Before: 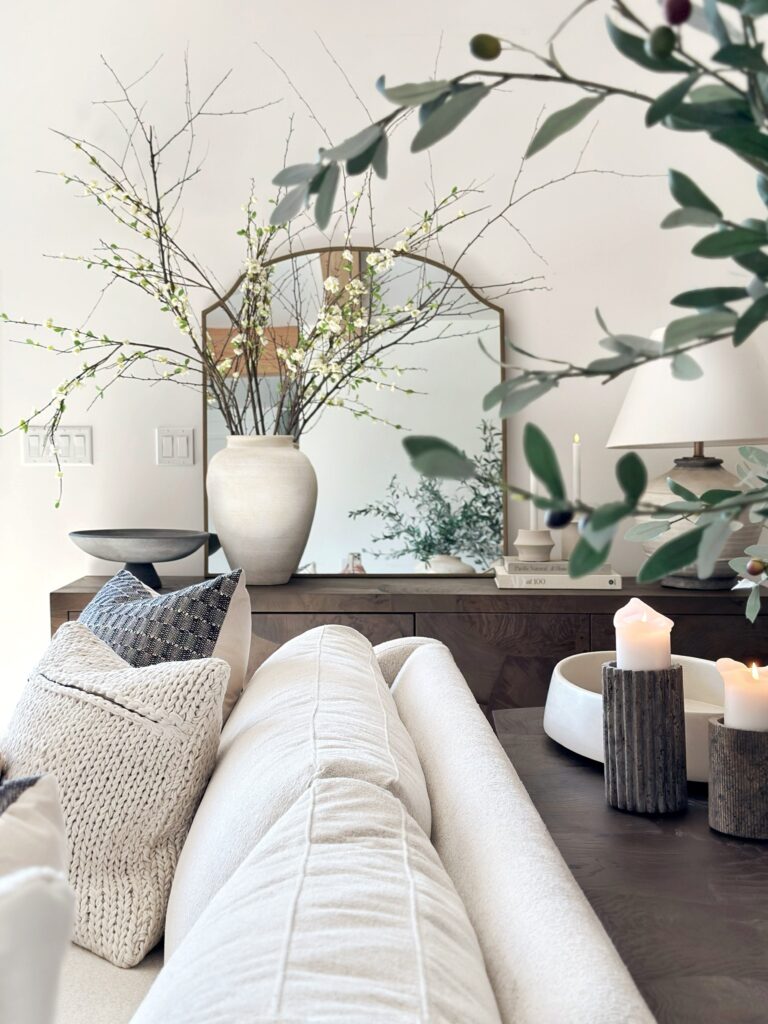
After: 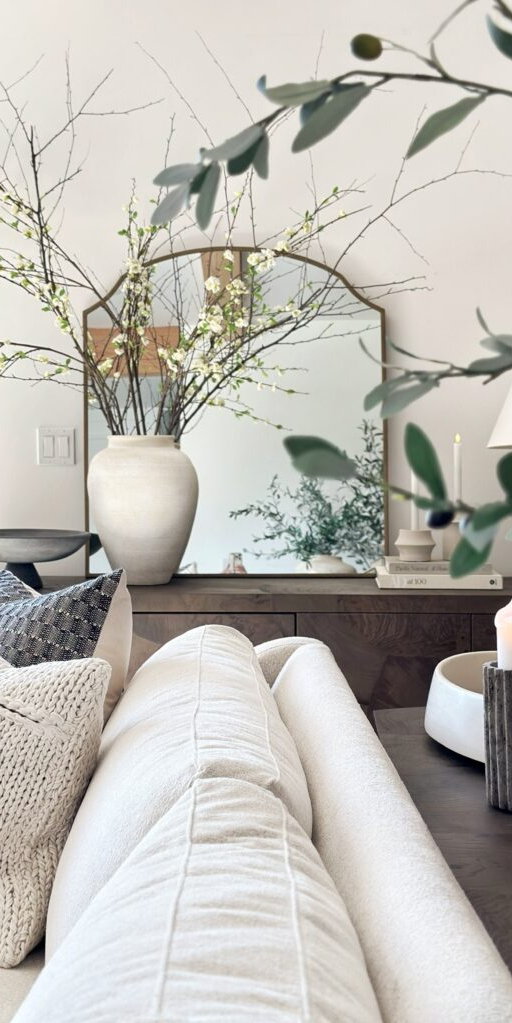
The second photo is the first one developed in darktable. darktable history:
crop and rotate: left 15.514%, right 17.696%
